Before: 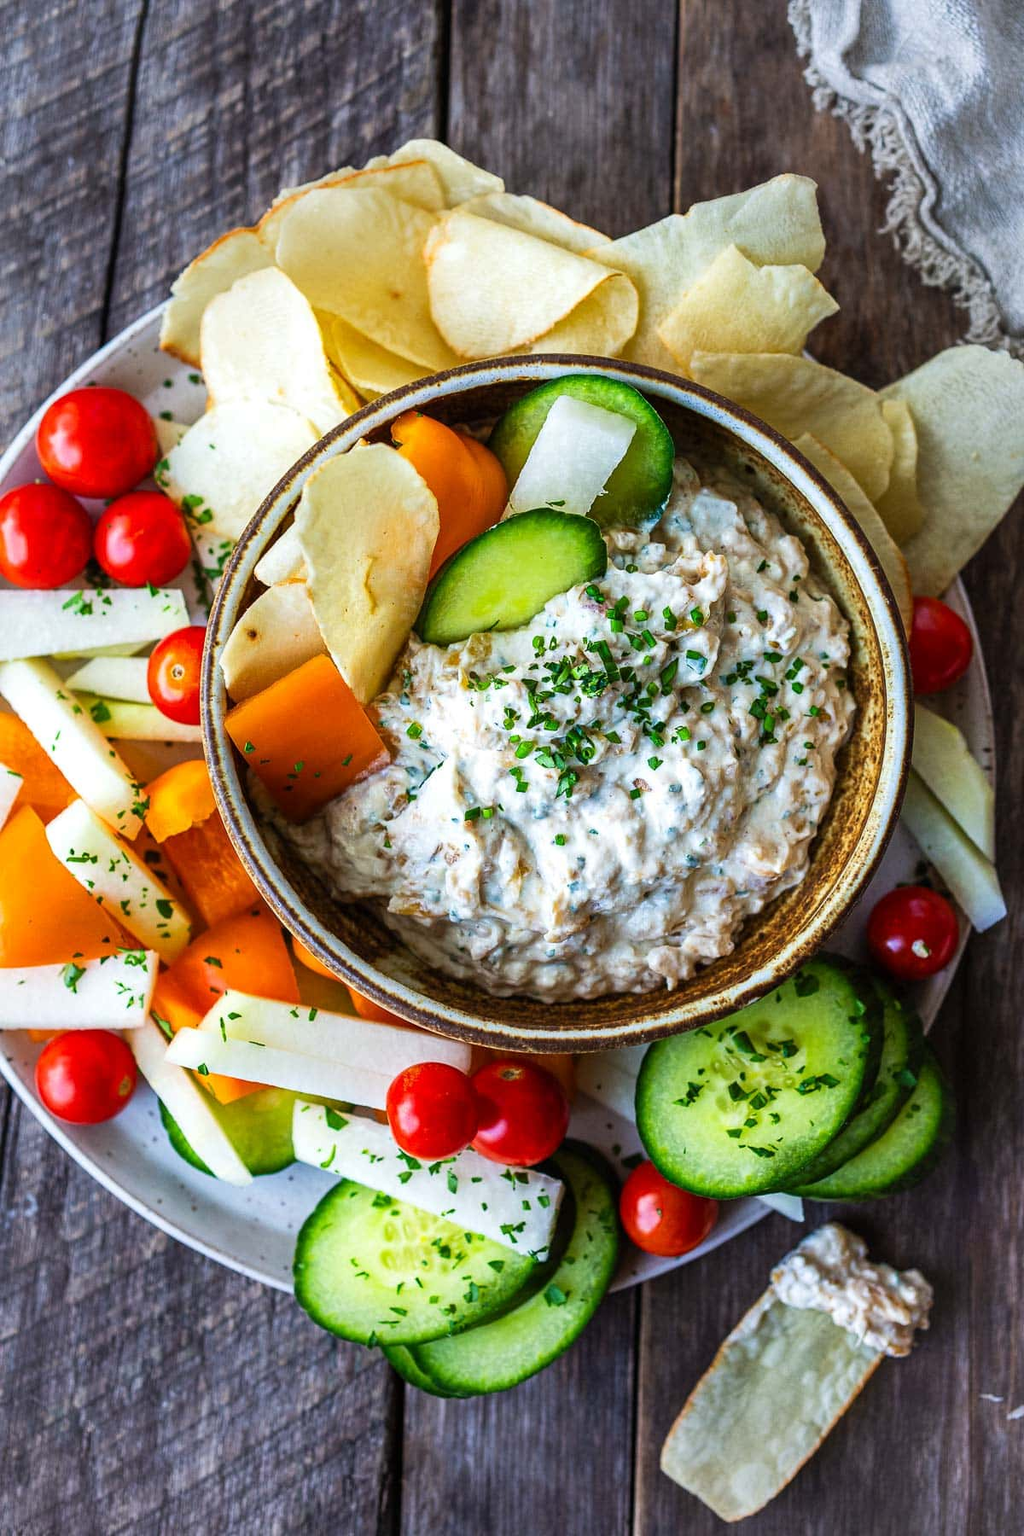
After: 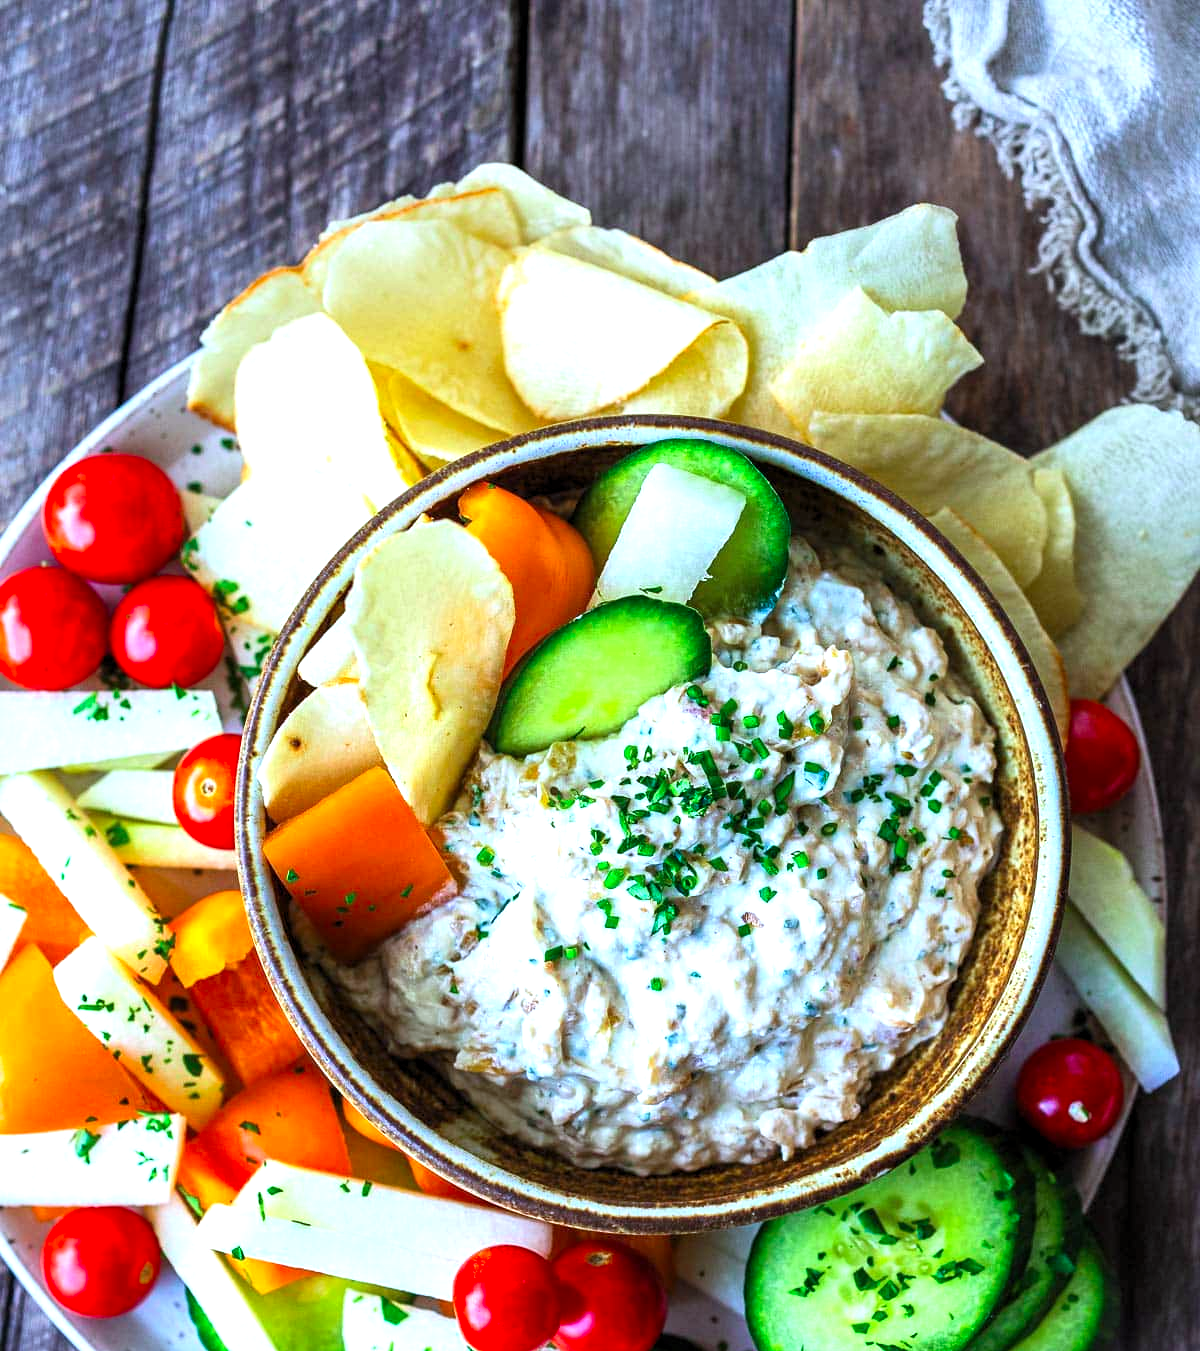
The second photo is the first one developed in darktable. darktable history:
levels: levels [0.026, 0.507, 0.987]
exposure: black level correction 0, exposure 0.499 EV, compensate exposure bias true, compensate highlight preservation false
color calibration: output R [0.948, 0.091, -0.04, 0], output G [-0.3, 1.384, -0.085, 0], output B [-0.108, 0.061, 1.08, 0], x 0.37, y 0.382, temperature 4315.62 K
crop: bottom 24.925%
